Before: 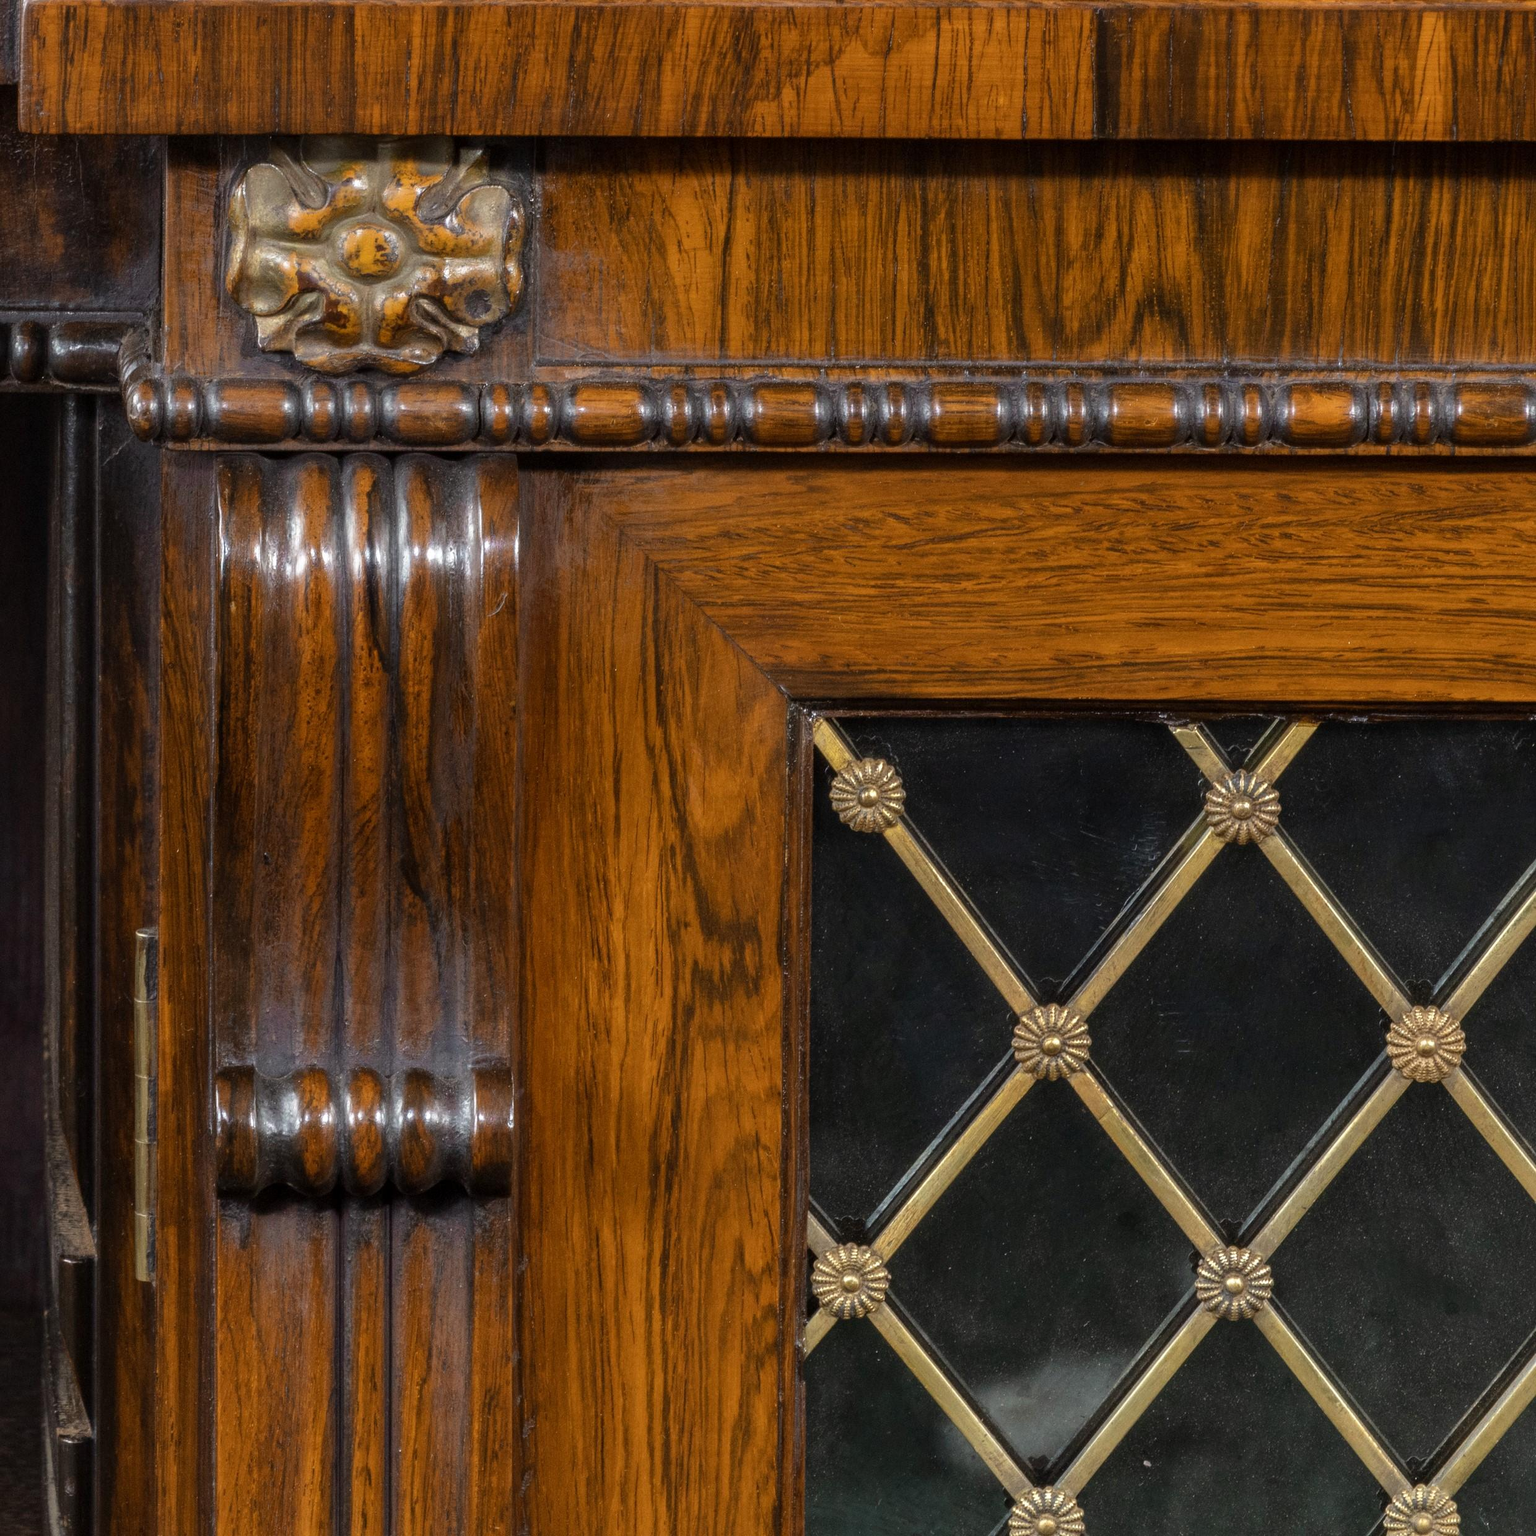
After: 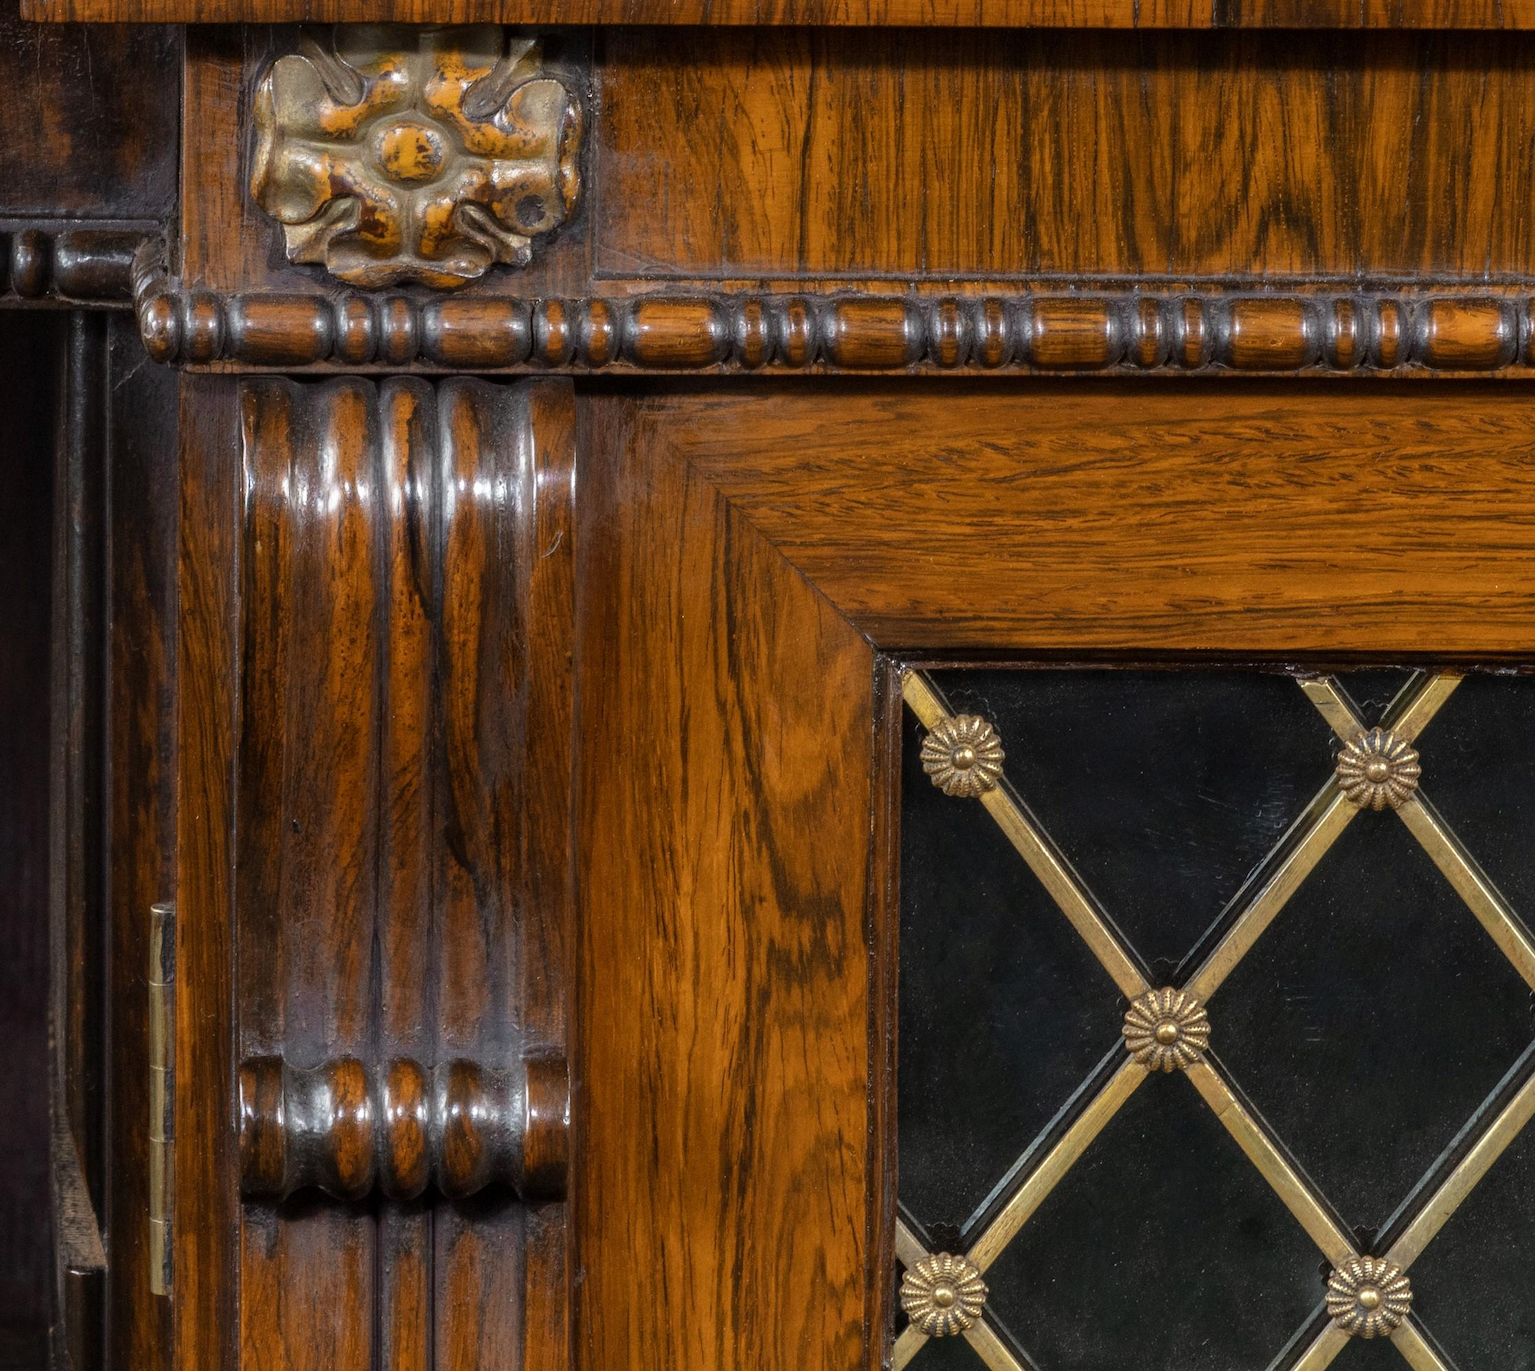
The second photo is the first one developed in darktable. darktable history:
crop: top 7.458%, right 9.818%, bottom 11.982%
tone equalizer: mask exposure compensation -0.51 EV
